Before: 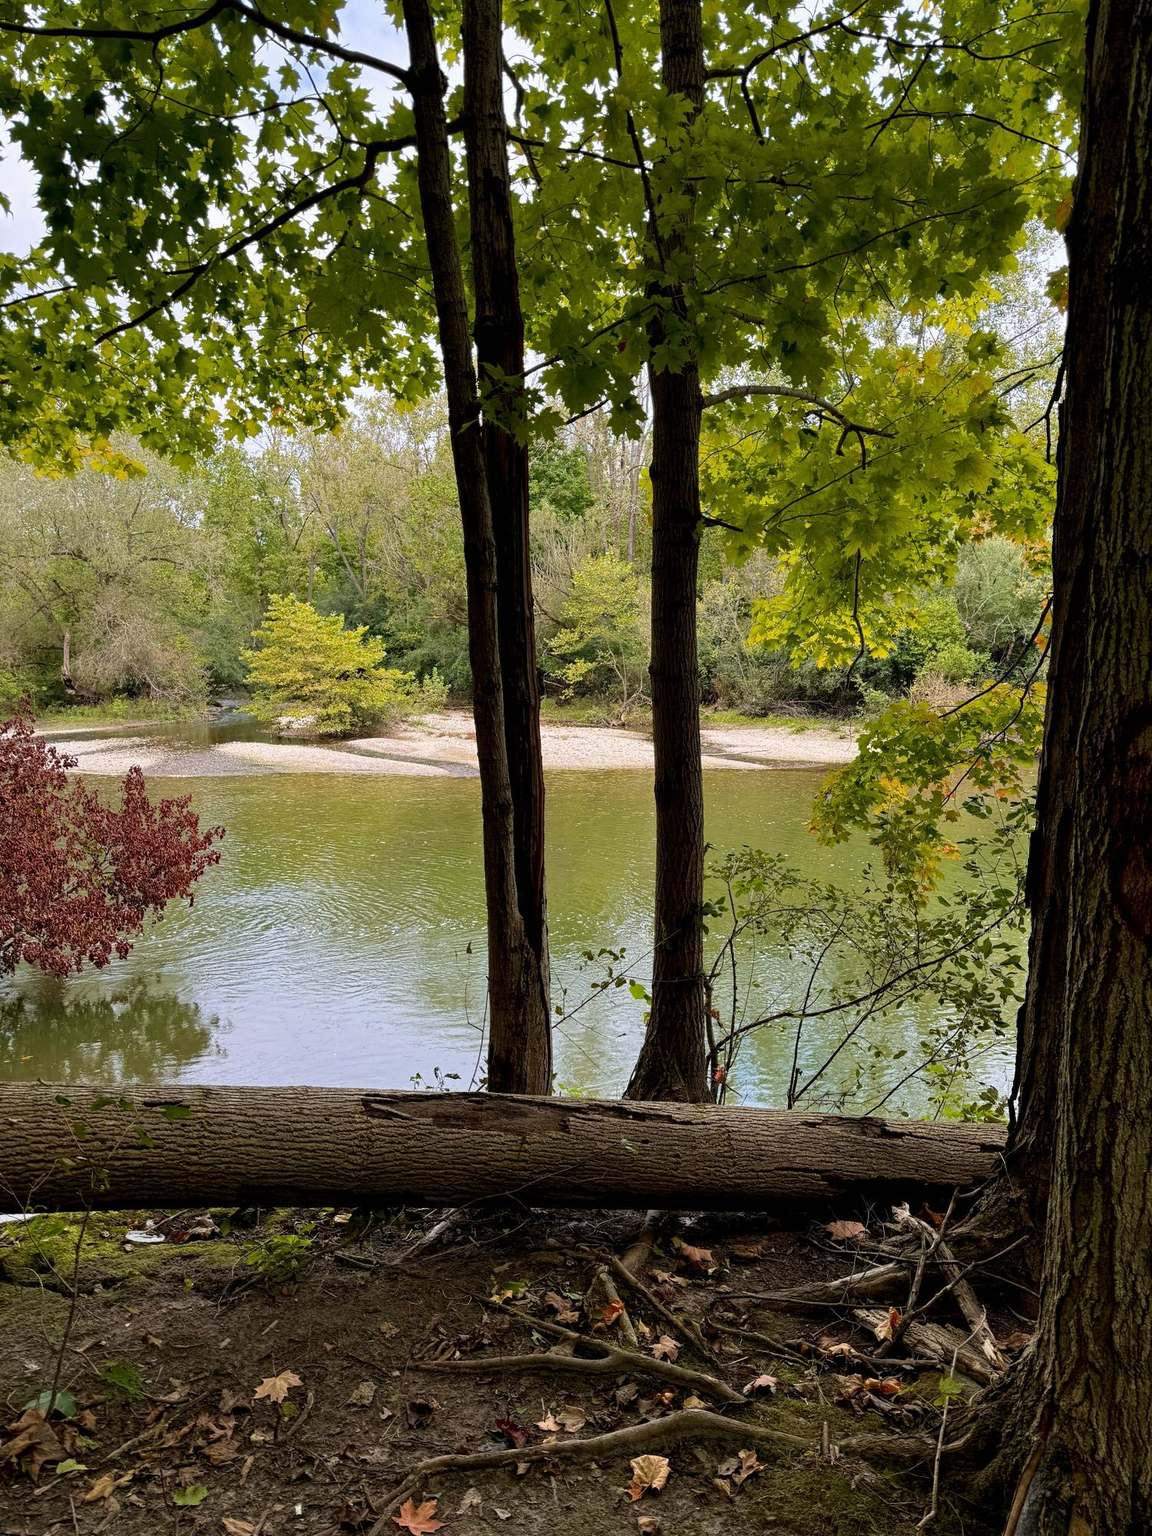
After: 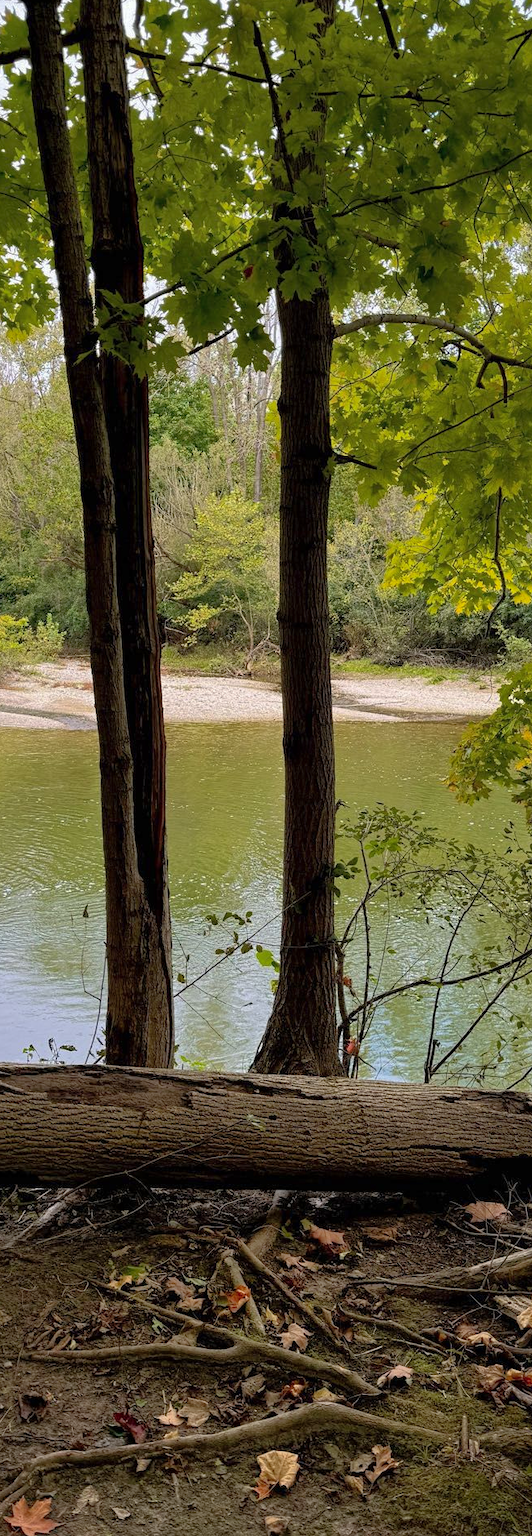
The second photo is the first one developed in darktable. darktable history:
shadows and highlights: on, module defaults
crop: left 33.795%, top 5.948%, right 22.73%
